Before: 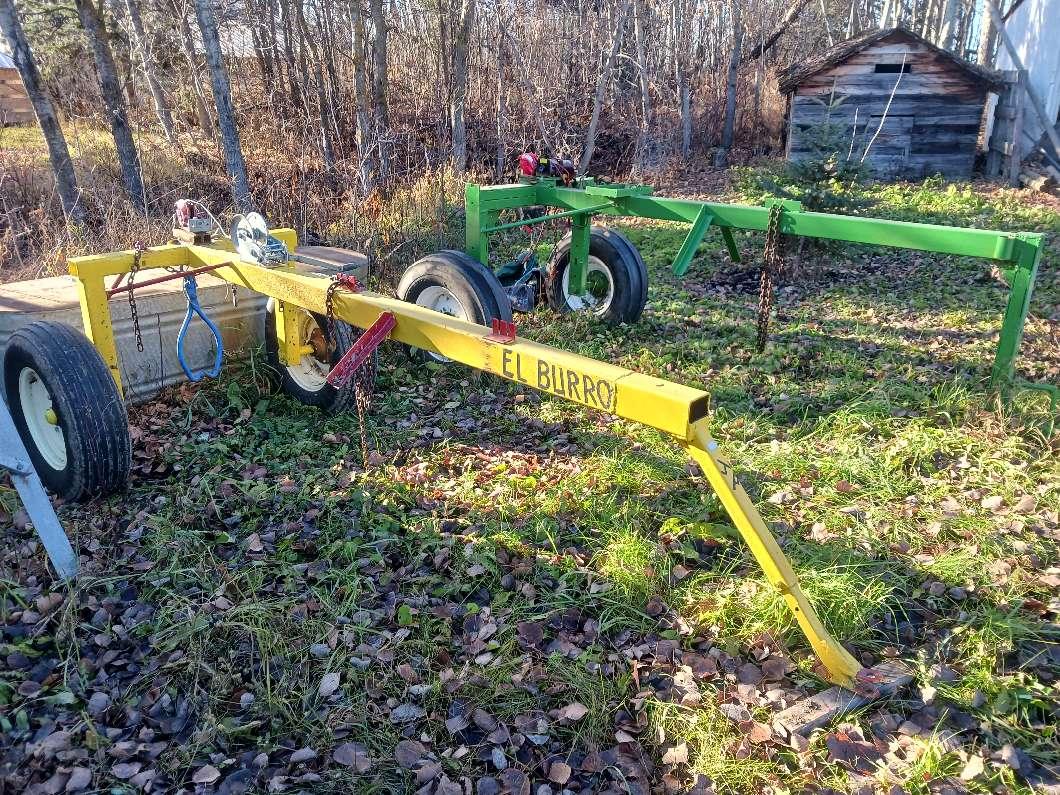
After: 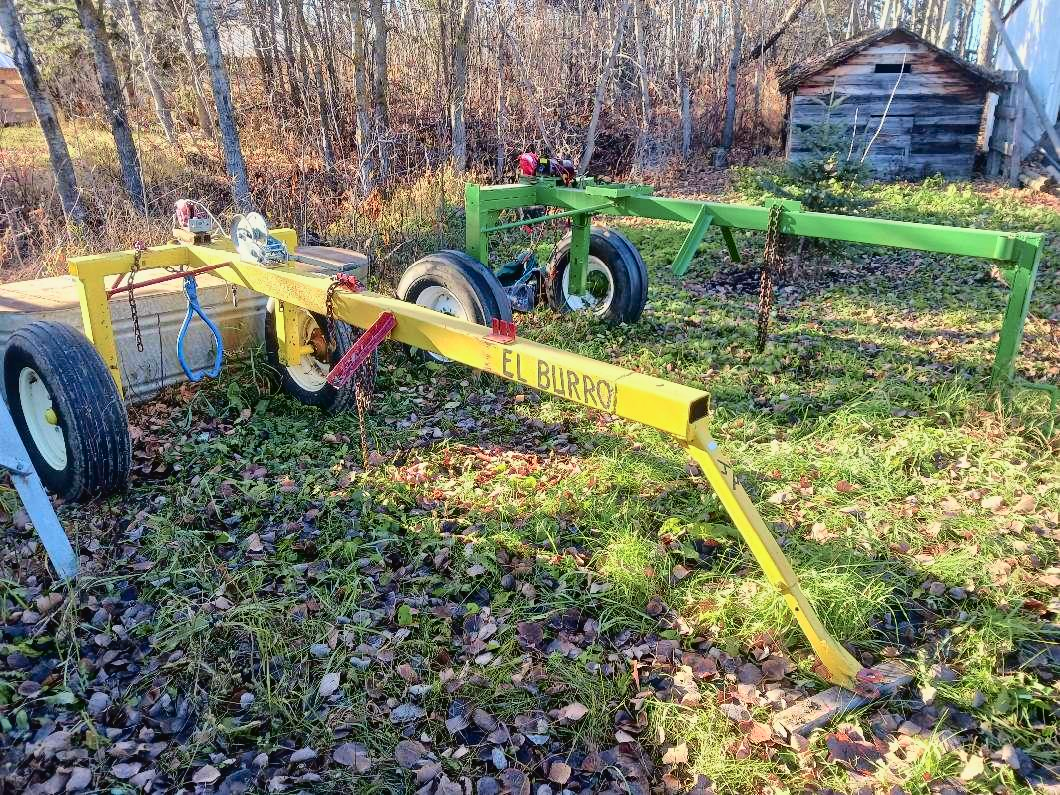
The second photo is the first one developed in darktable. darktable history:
tone curve: curves: ch0 [(0, 0.021) (0.049, 0.044) (0.152, 0.14) (0.328, 0.377) (0.473, 0.543) (0.641, 0.705) (0.868, 0.887) (1, 0.969)]; ch1 [(0, 0) (0.322, 0.328) (0.43, 0.425) (0.474, 0.466) (0.502, 0.503) (0.522, 0.526) (0.564, 0.591) (0.602, 0.632) (0.677, 0.701) (0.859, 0.885) (1, 1)]; ch2 [(0, 0) (0.33, 0.301) (0.447, 0.44) (0.487, 0.496) (0.502, 0.516) (0.535, 0.554) (0.565, 0.598) (0.618, 0.629) (1, 1)], color space Lab, independent channels, preserve colors none
